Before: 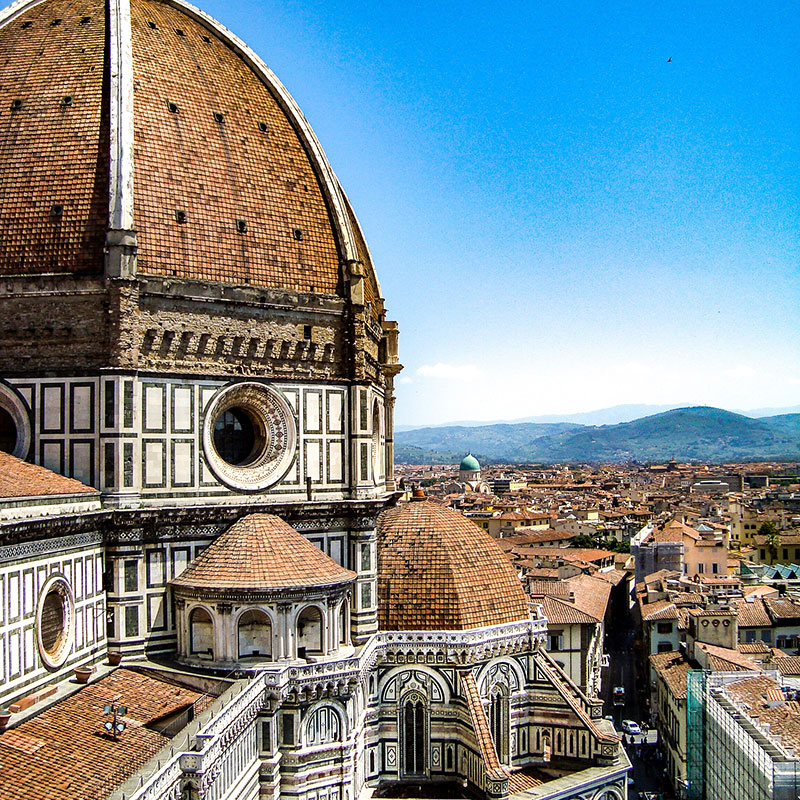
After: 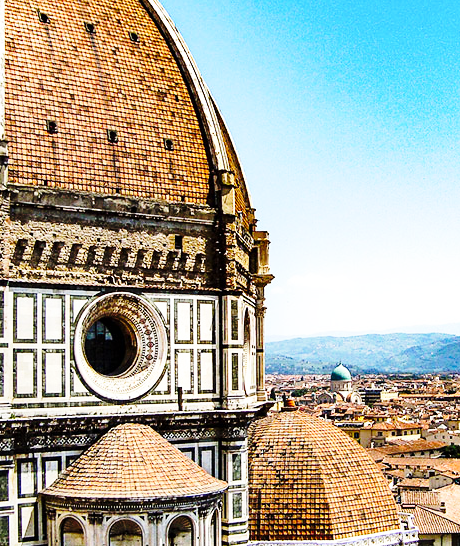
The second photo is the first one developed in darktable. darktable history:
base curve: curves: ch0 [(0, 0) (0.04, 0.03) (0.133, 0.232) (0.448, 0.748) (0.843, 0.968) (1, 1)], preserve colors none
crop: left 16.241%, top 11.312%, right 26.151%, bottom 20.375%
